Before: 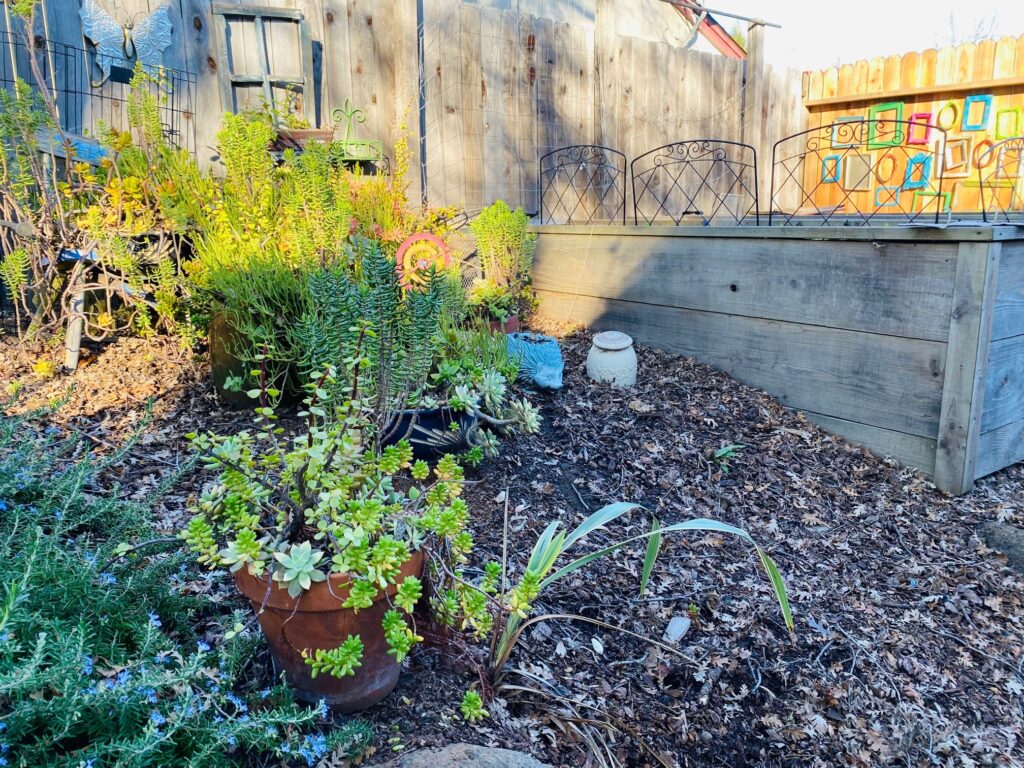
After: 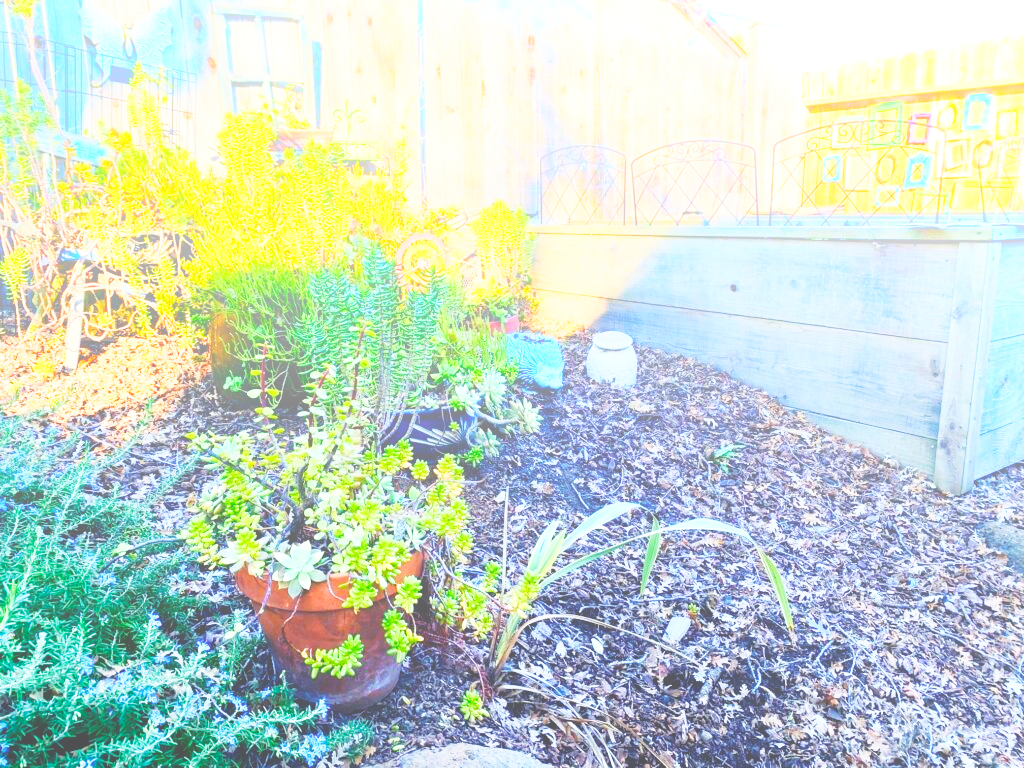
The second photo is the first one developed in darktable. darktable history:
bloom: size 40%
contrast brightness saturation: contrast 0.08, saturation 0.02
base curve: curves: ch0 [(0, 0.003) (0.001, 0.002) (0.006, 0.004) (0.02, 0.022) (0.048, 0.086) (0.094, 0.234) (0.162, 0.431) (0.258, 0.629) (0.385, 0.8) (0.548, 0.918) (0.751, 0.988) (1, 1)], preserve colors none
